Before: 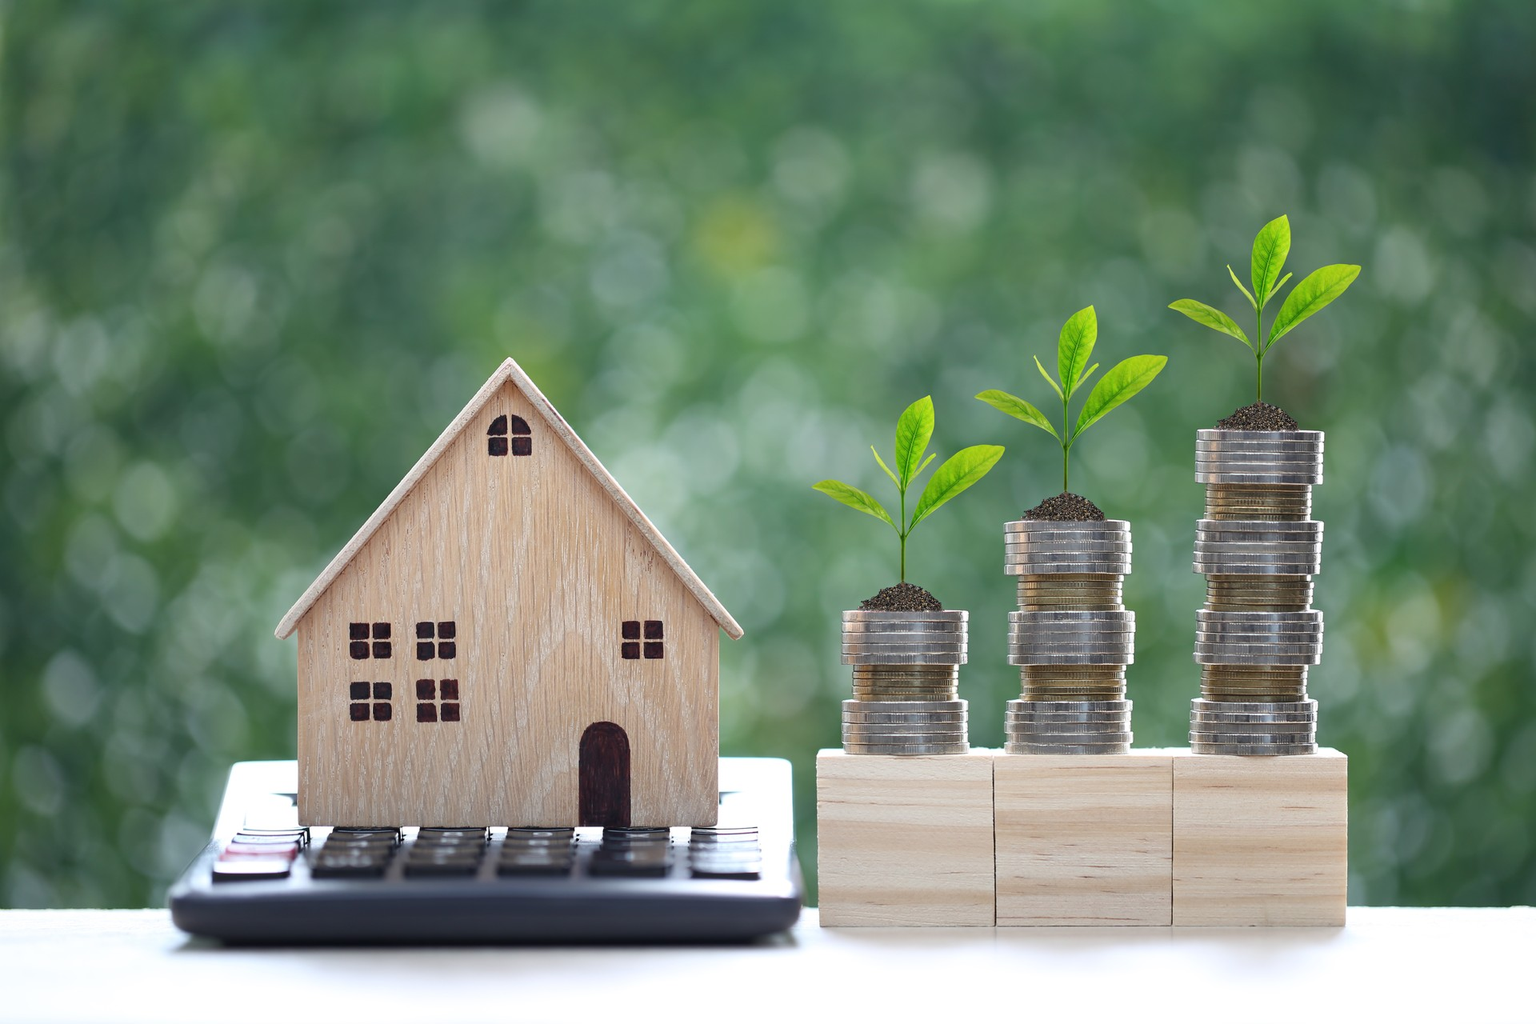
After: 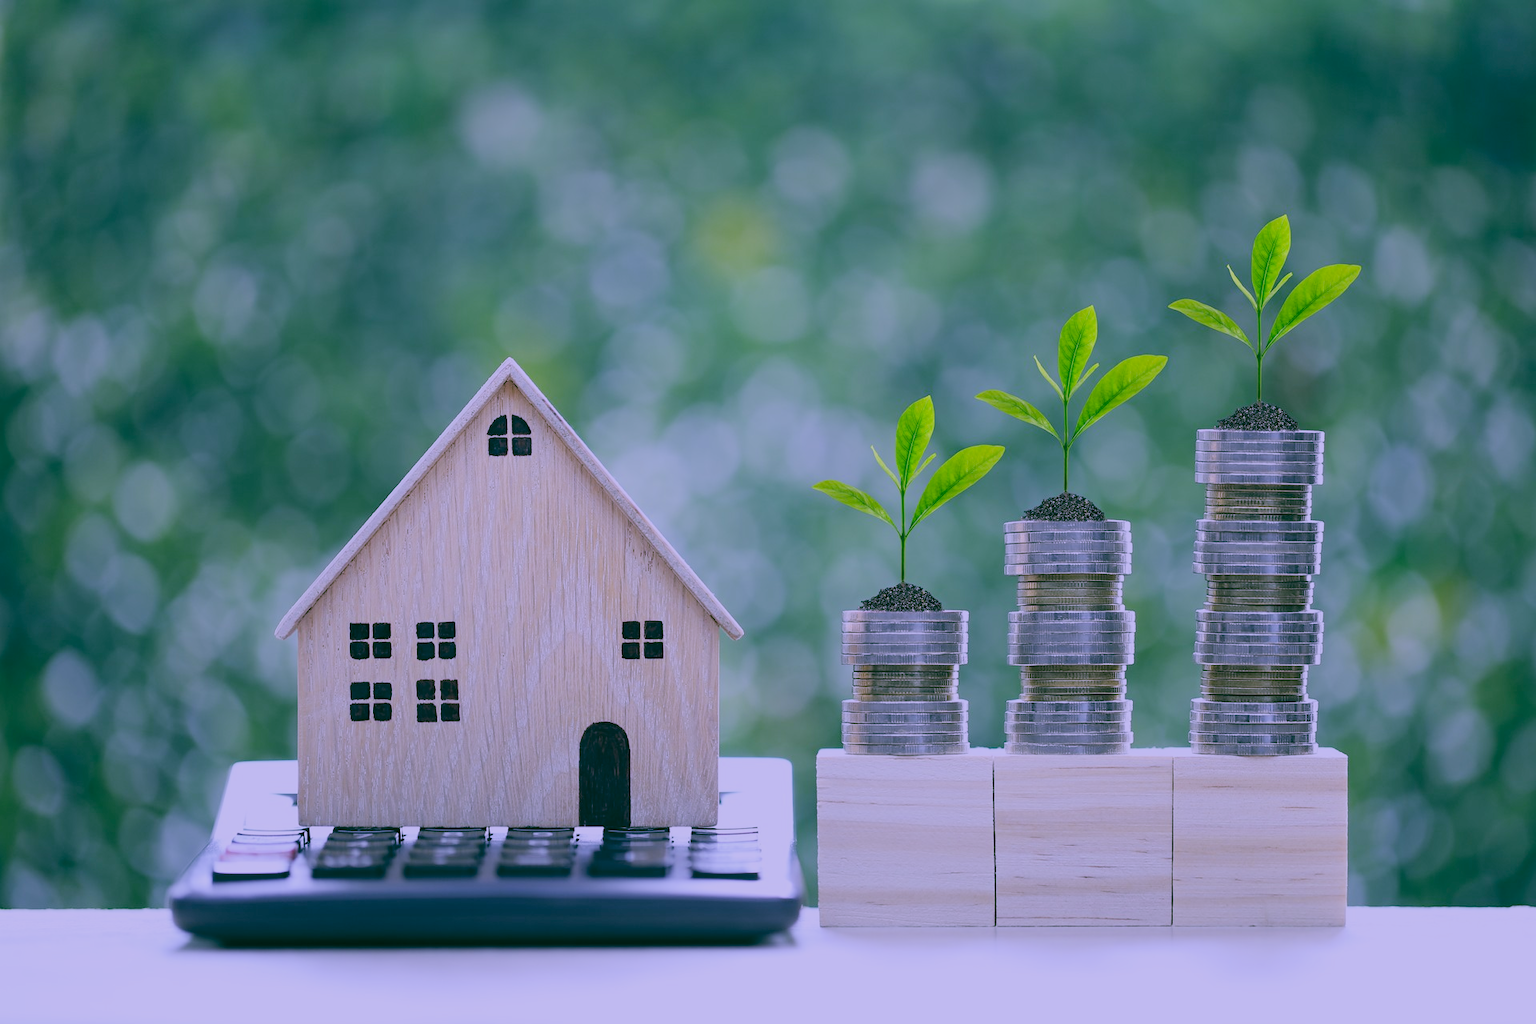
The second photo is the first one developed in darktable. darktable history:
color correction: highlights a* 4.02, highlights b* 4.98, shadows a* -7.55, shadows b* 4.98
white balance: red 0.98, blue 1.61
color balance: lift [1.005, 0.99, 1.007, 1.01], gamma [1, 1.034, 1.032, 0.966], gain [0.873, 1.055, 1.067, 0.933]
filmic rgb: black relative exposure -7.65 EV, white relative exposure 4.56 EV, hardness 3.61
